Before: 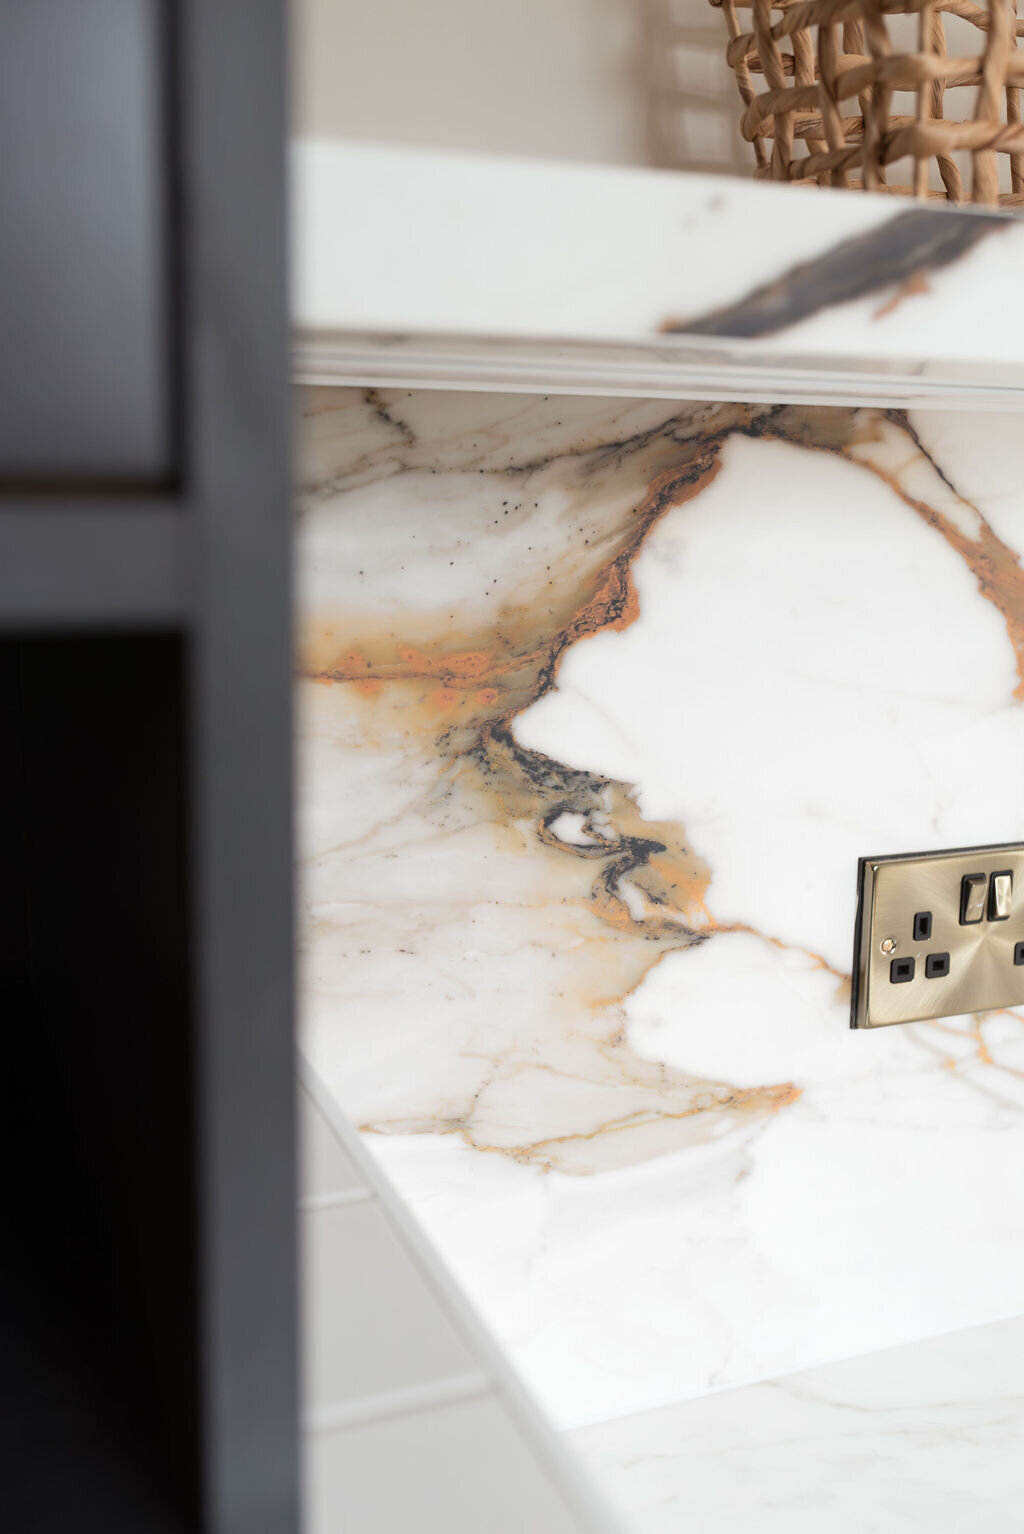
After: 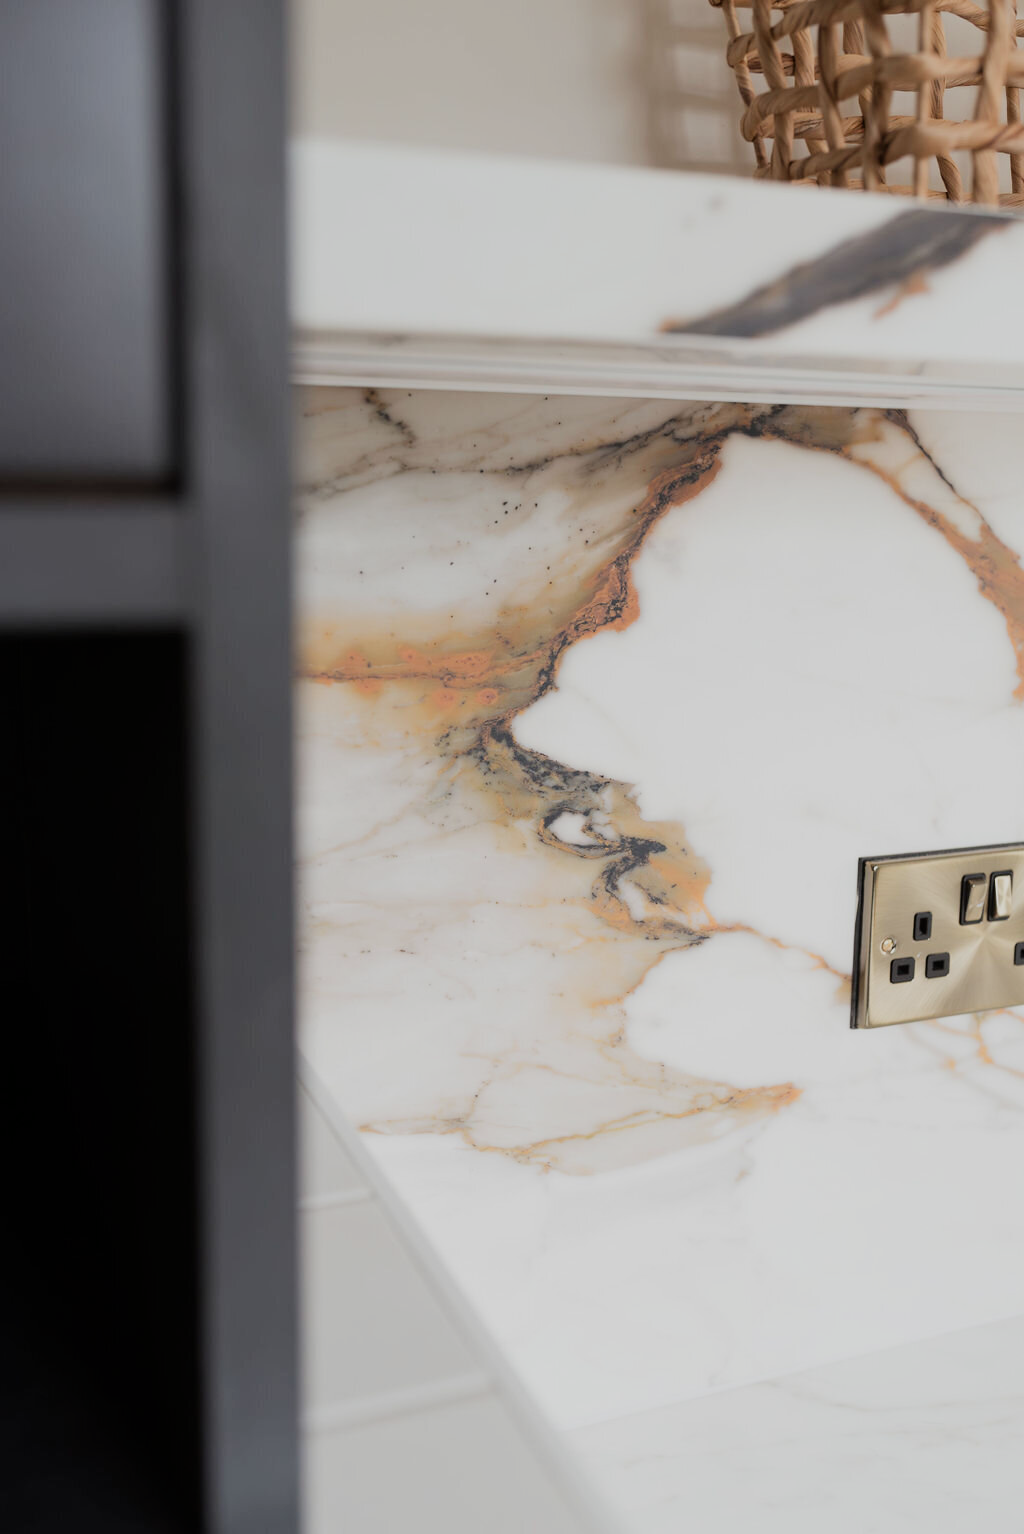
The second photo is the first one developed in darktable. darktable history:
filmic rgb: black relative exposure -16 EV, white relative exposure 4.95 EV, threshold 5.99 EV, hardness 6.24, enable highlight reconstruction true
